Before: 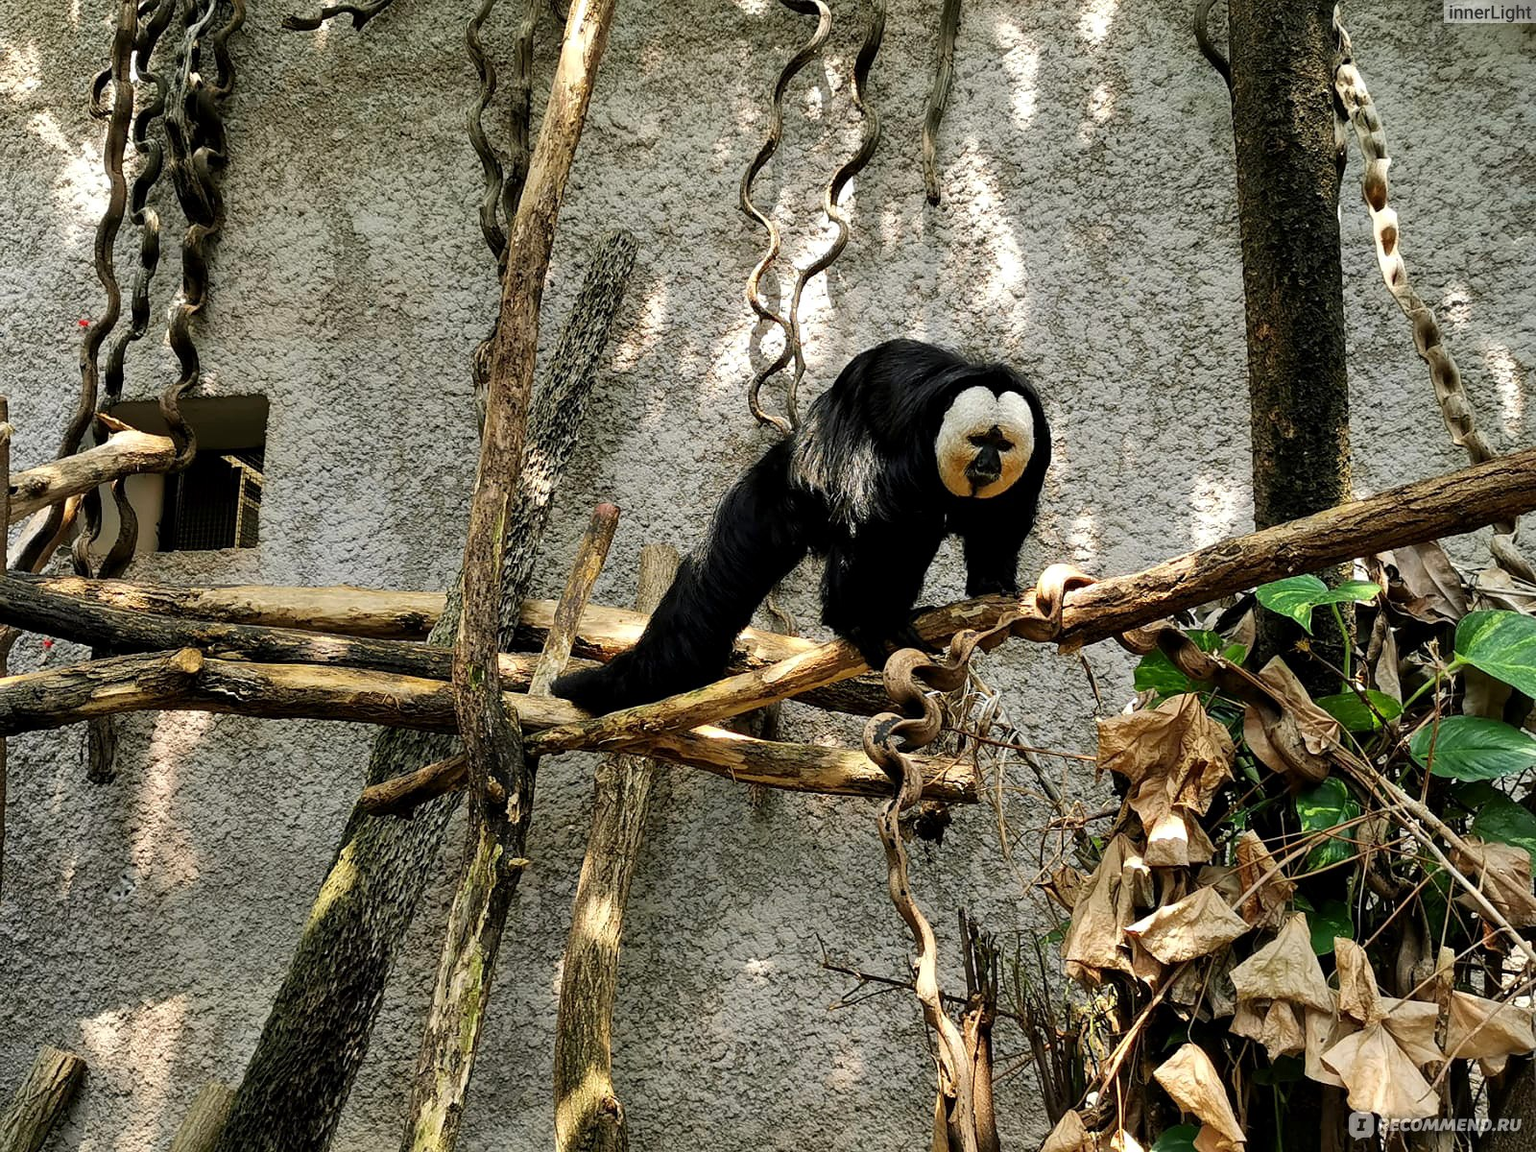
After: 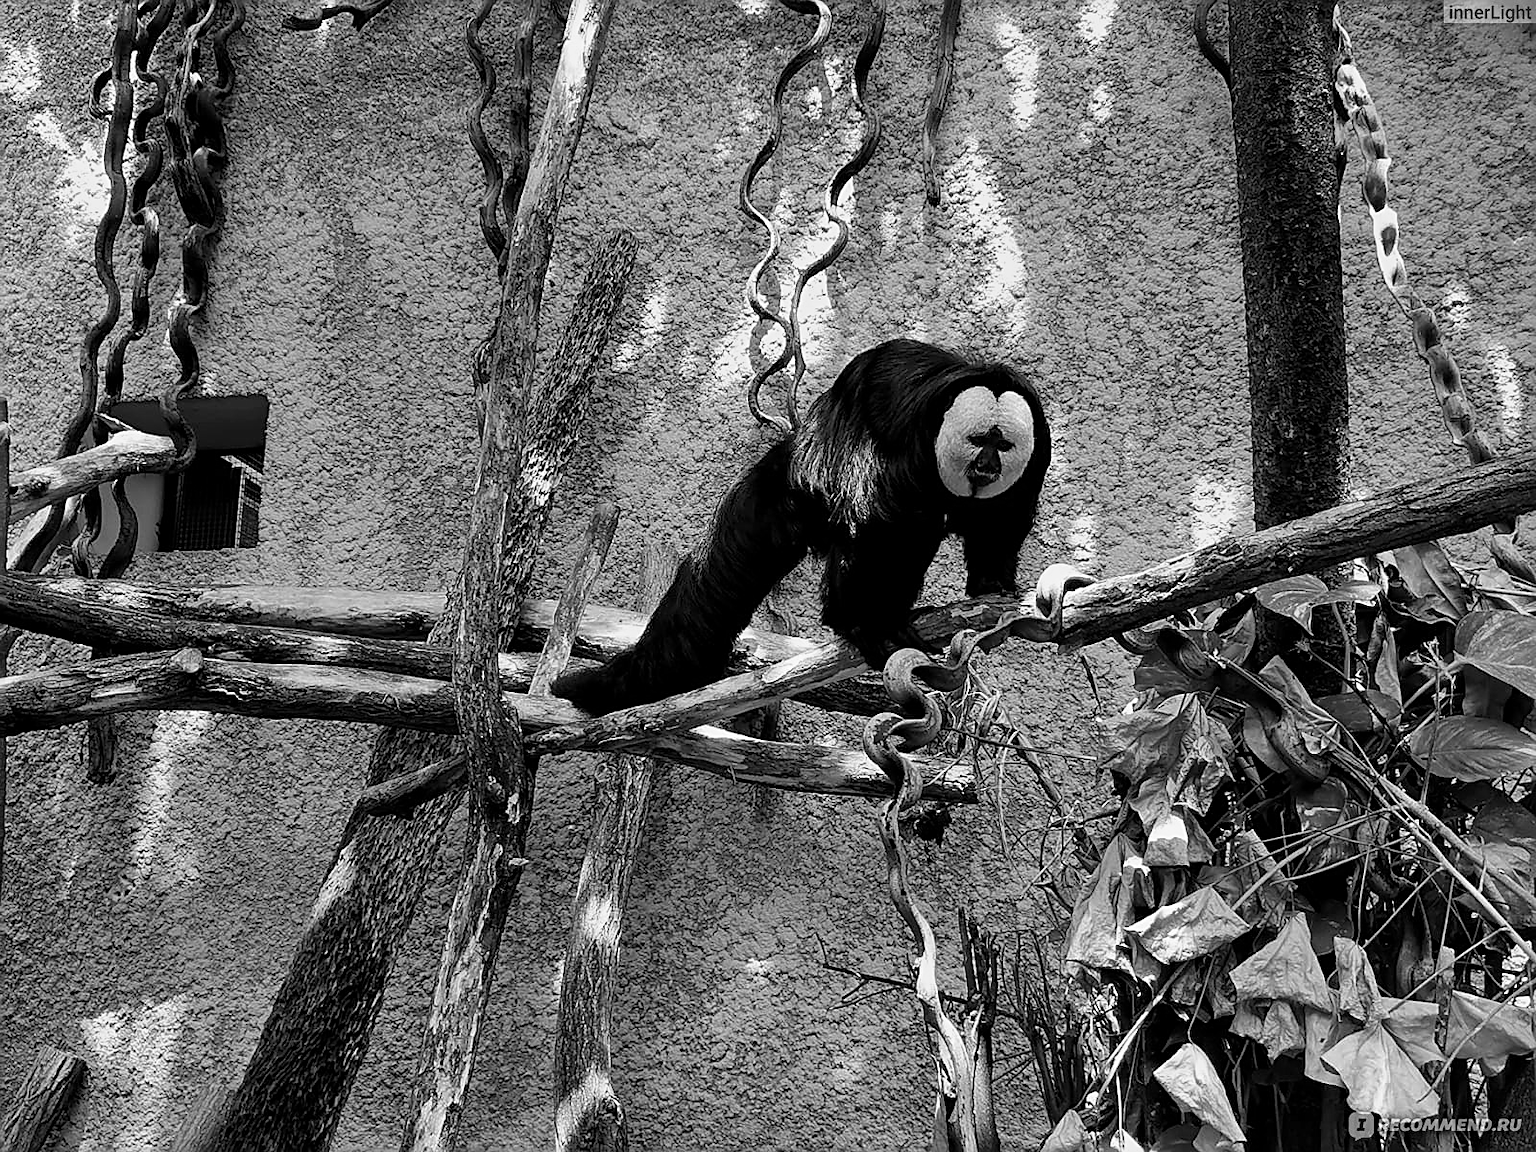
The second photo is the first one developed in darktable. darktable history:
sharpen: on, module defaults
monochrome: a 26.22, b 42.67, size 0.8
